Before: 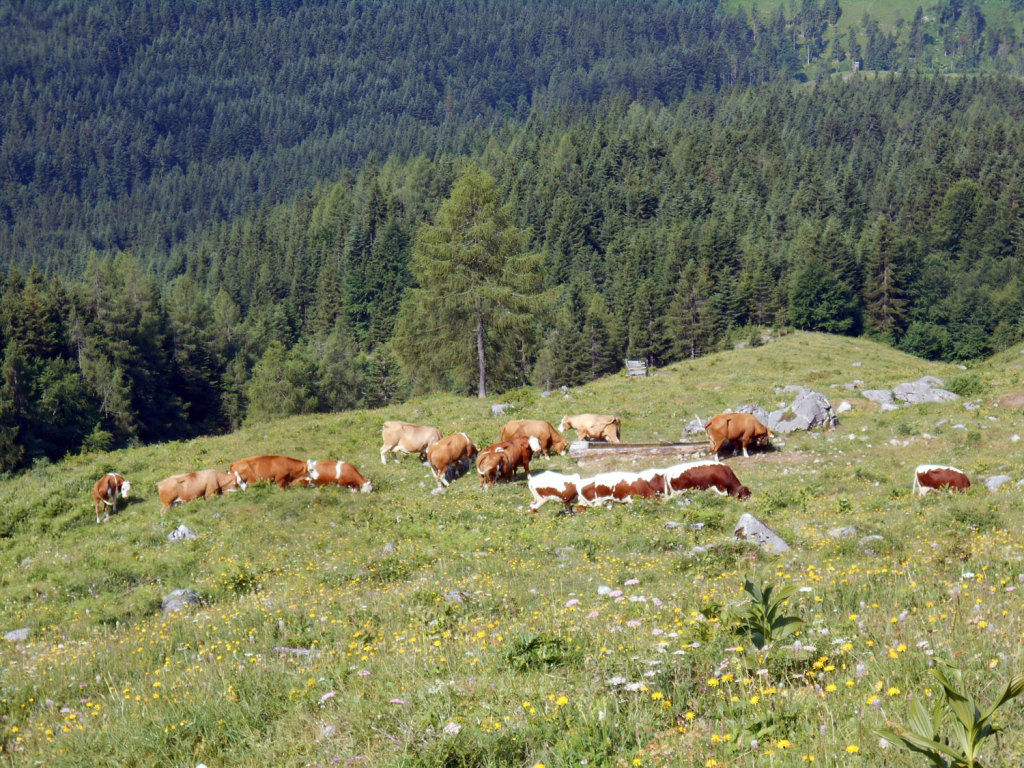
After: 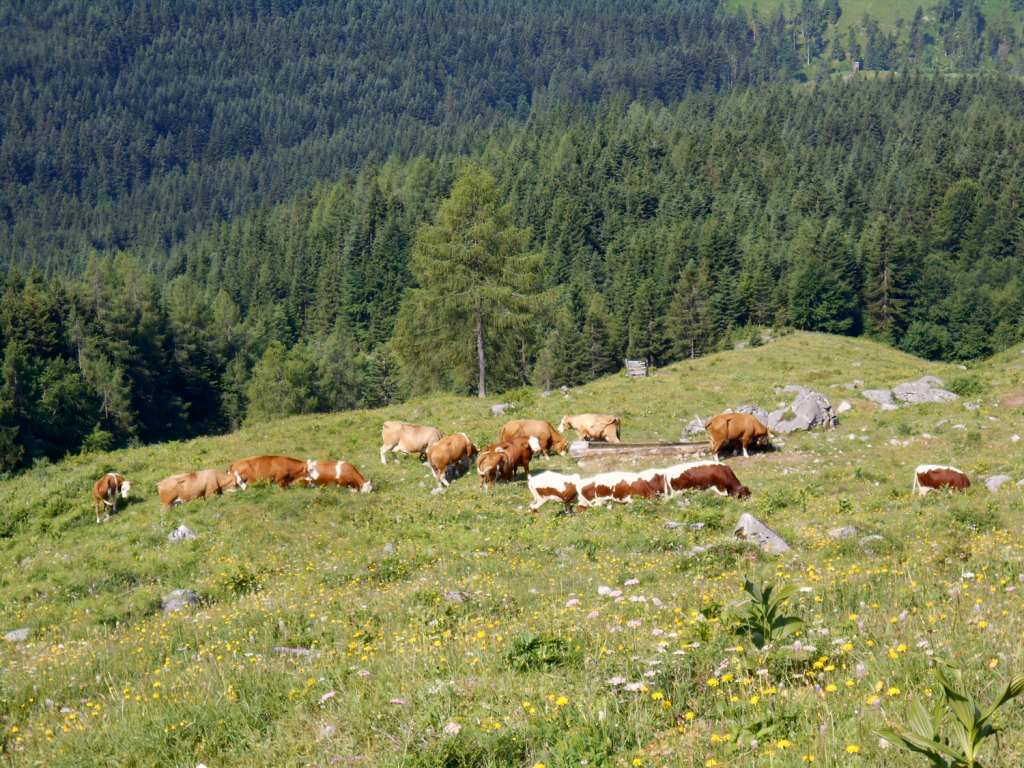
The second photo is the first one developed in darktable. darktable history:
color correction: highlights a* 4.18, highlights b* 4.94, shadows a* -6.87, shadows b* 4.58
